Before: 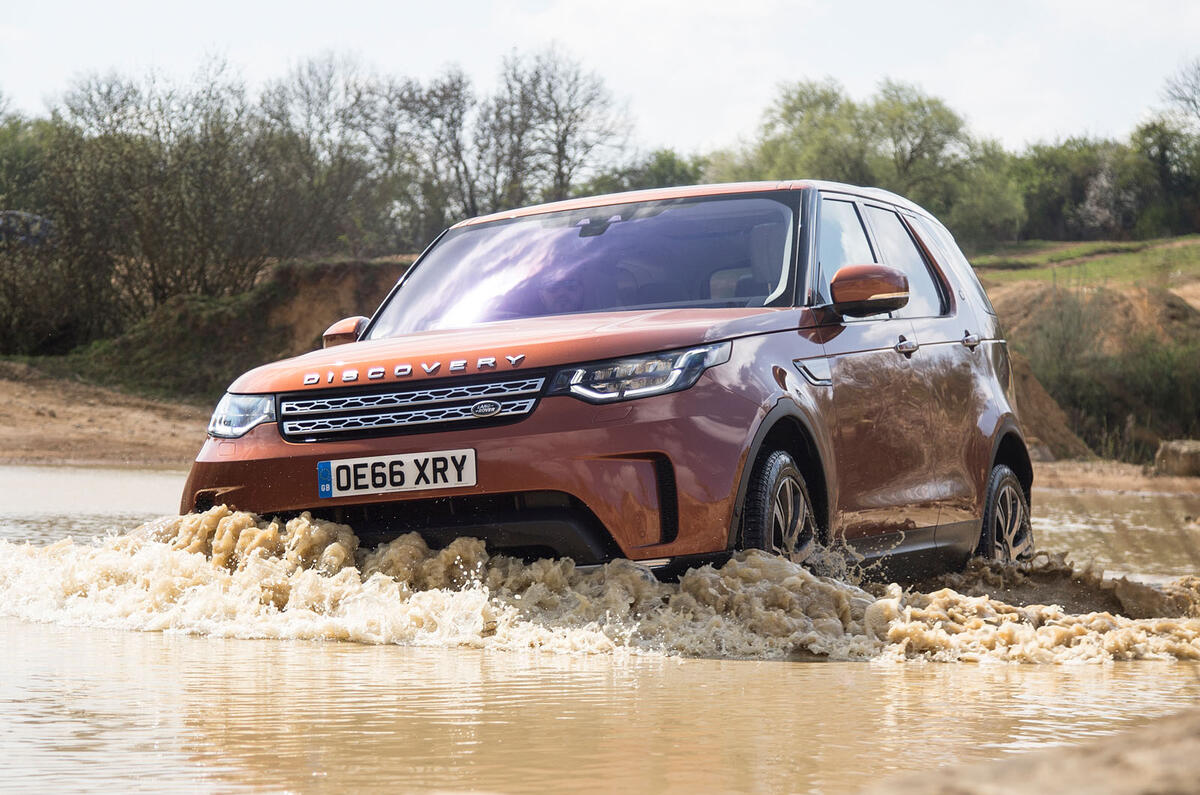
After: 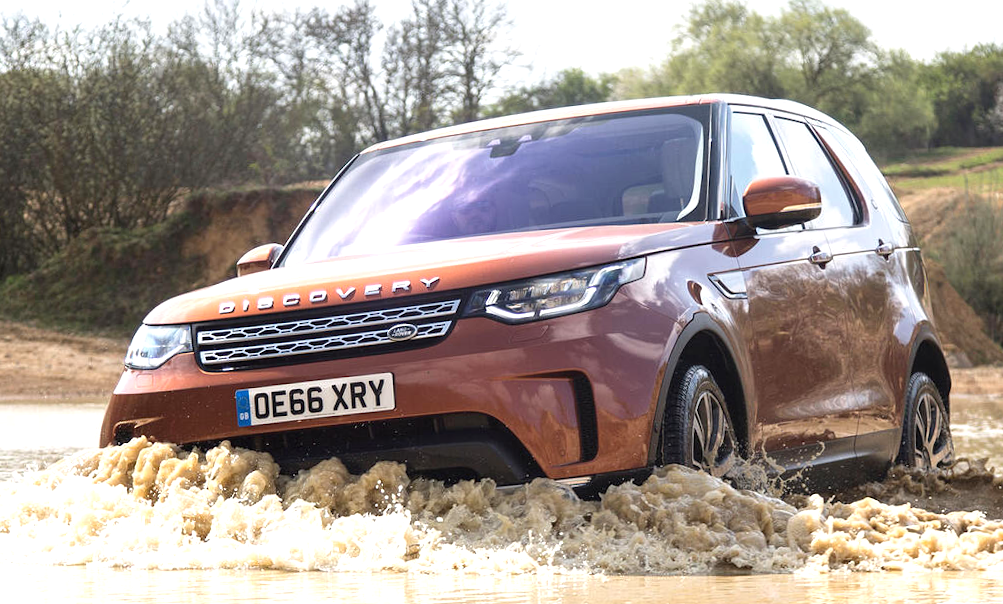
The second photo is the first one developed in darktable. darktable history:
rotate and perspective: rotation -1.75°, automatic cropping off
exposure: black level correction 0, exposure 0.5 EV, compensate highlight preservation false
crop: left 7.856%, top 11.836%, right 10.12%, bottom 15.387%
